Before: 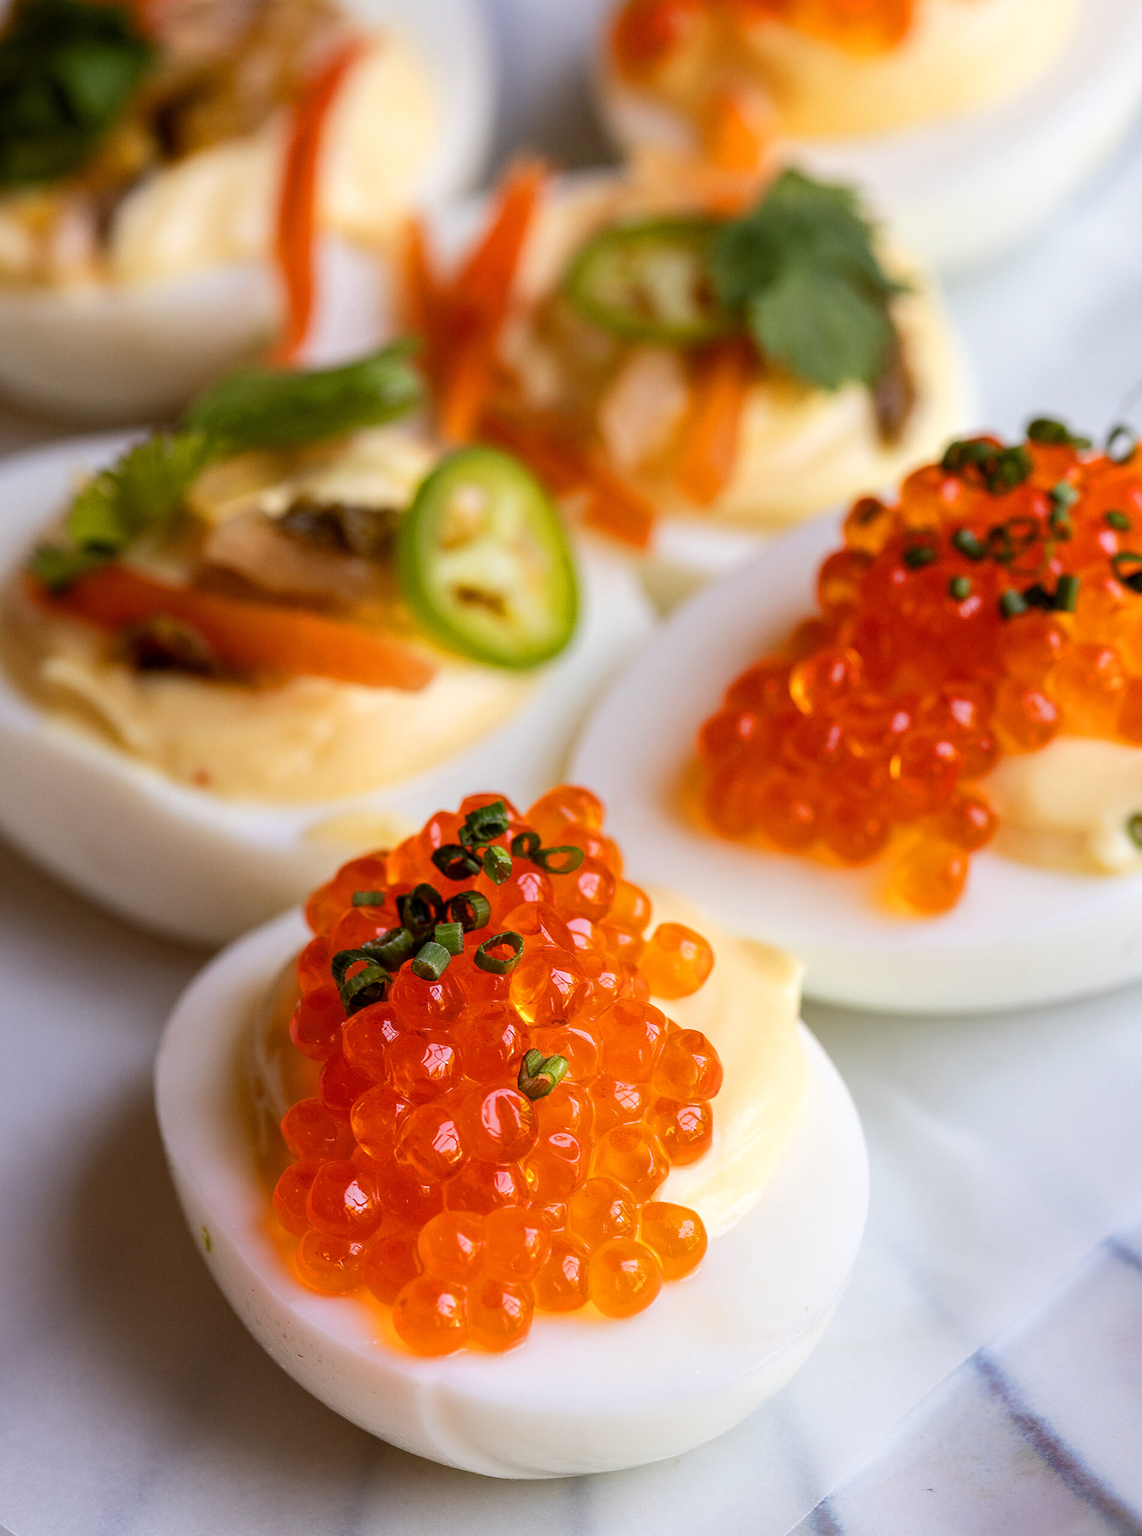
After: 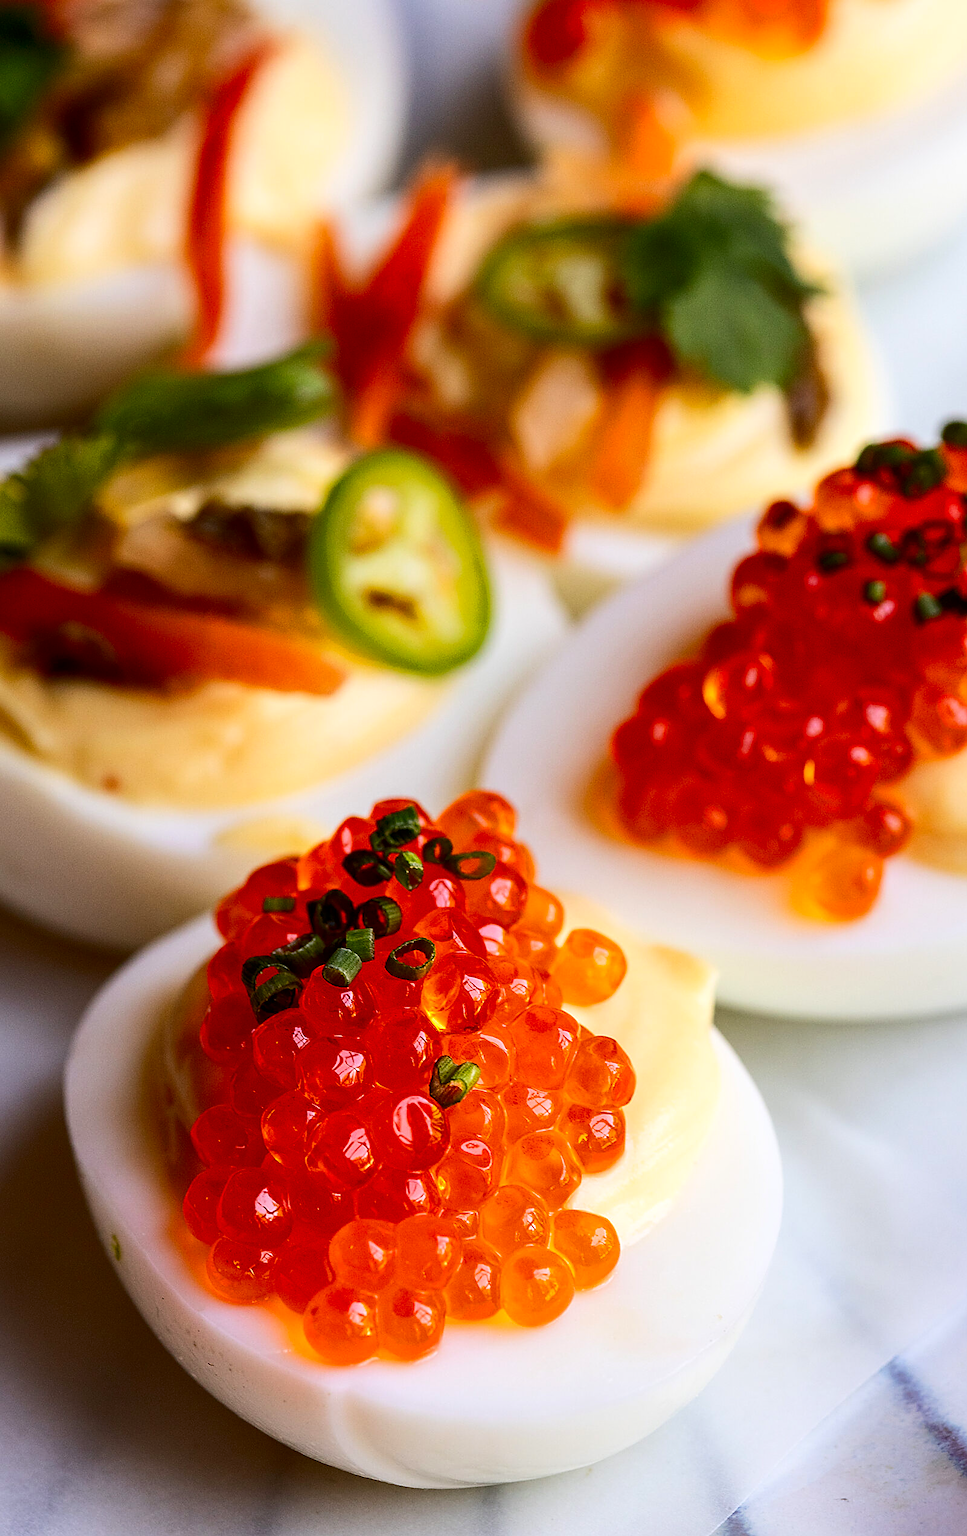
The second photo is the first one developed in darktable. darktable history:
crop: left 8.026%, right 7.374%
sharpen: on, module defaults
contrast brightness saturation: contrast 0.19, brightness -0.11, saturation 0.21
